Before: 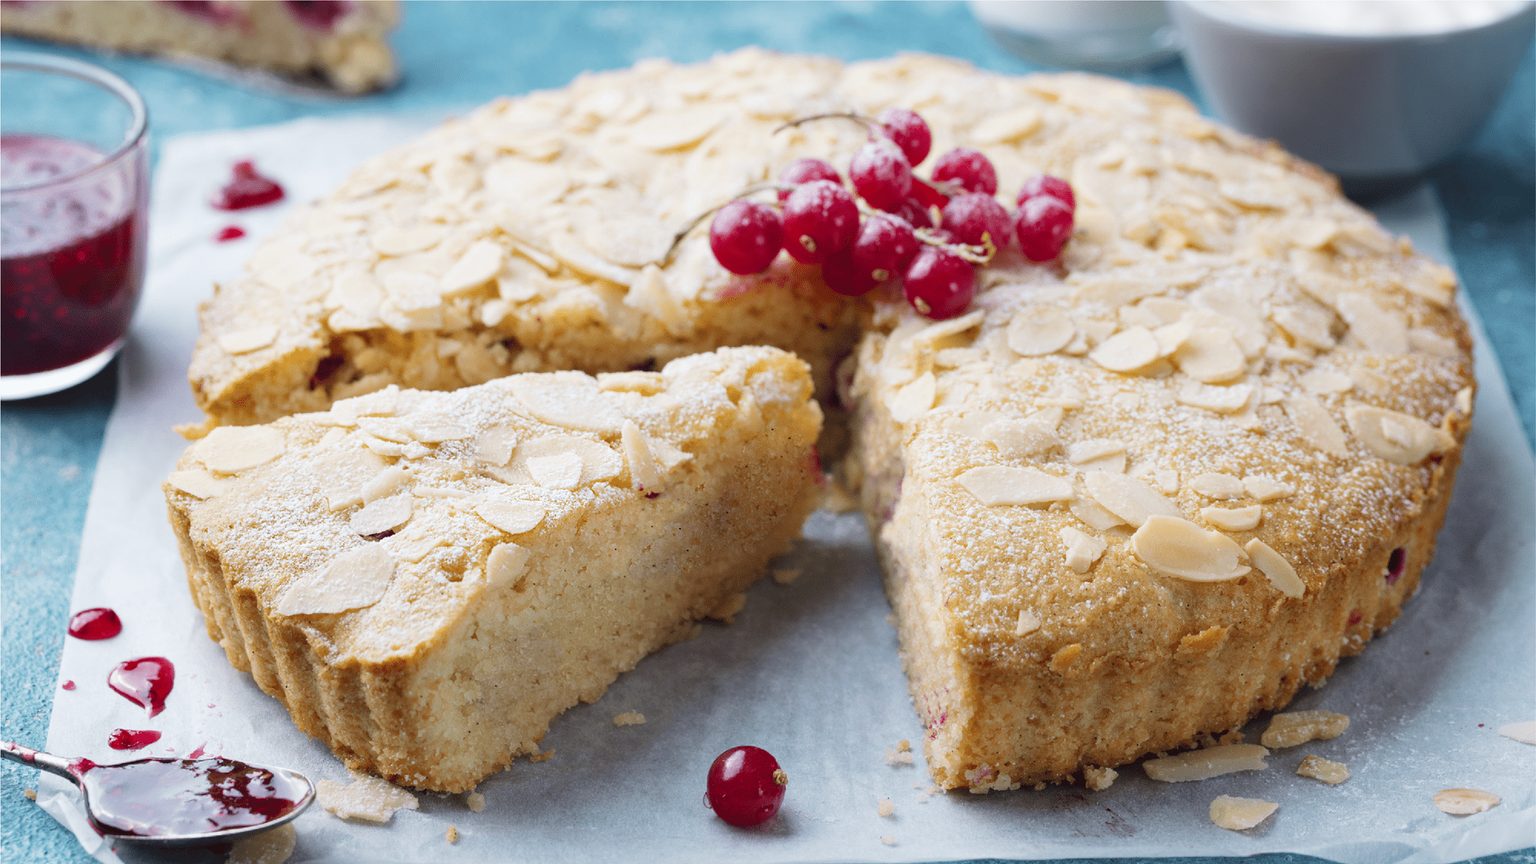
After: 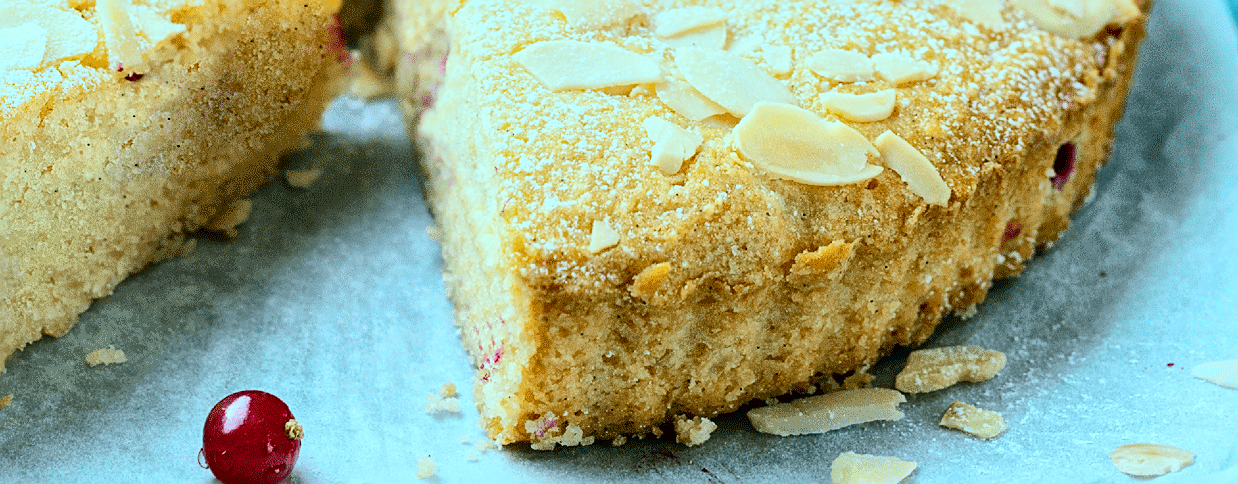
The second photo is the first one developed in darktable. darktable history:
global tonemap: drago (1, 100), detail 1
sharpen: on, module defaults
tone equalizer: on, module defaults
exposure: black level correction 0.001, exposure 0.5 EV, compensate exposure bias true, compensate highlight preservation false
color balance rgb: shadows lift › chroma 11.71%, shadows lift › hue 133.46°, highlights gain › chroma 4%, highlights gain › hue 200.2°, perceptual saturation grading › global saturation 18.05%
crop and rotate: left 35.509%, top 50.238%, bottom 4.934%
rgb curve: curves: ch0 [(0, 0) (0.136, 0.078) (0.262, 0.245) (0.414, 0.42) (1, 1)], compensate middle gray true, preserve colors basic power
contrast brightness saturation: contrast 0.28
